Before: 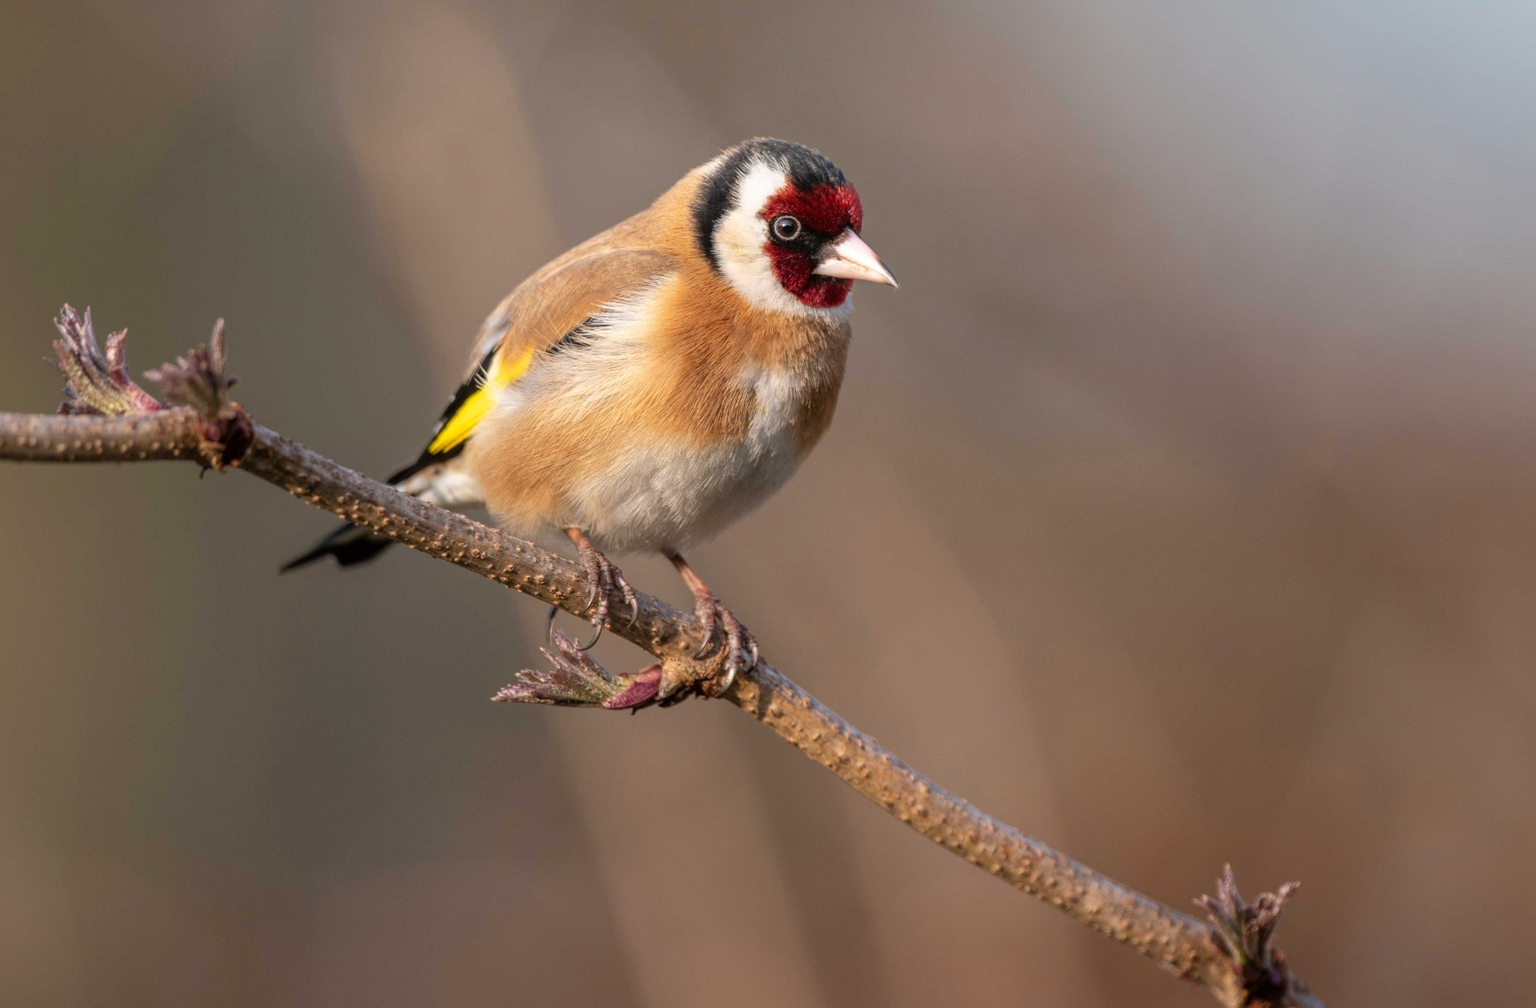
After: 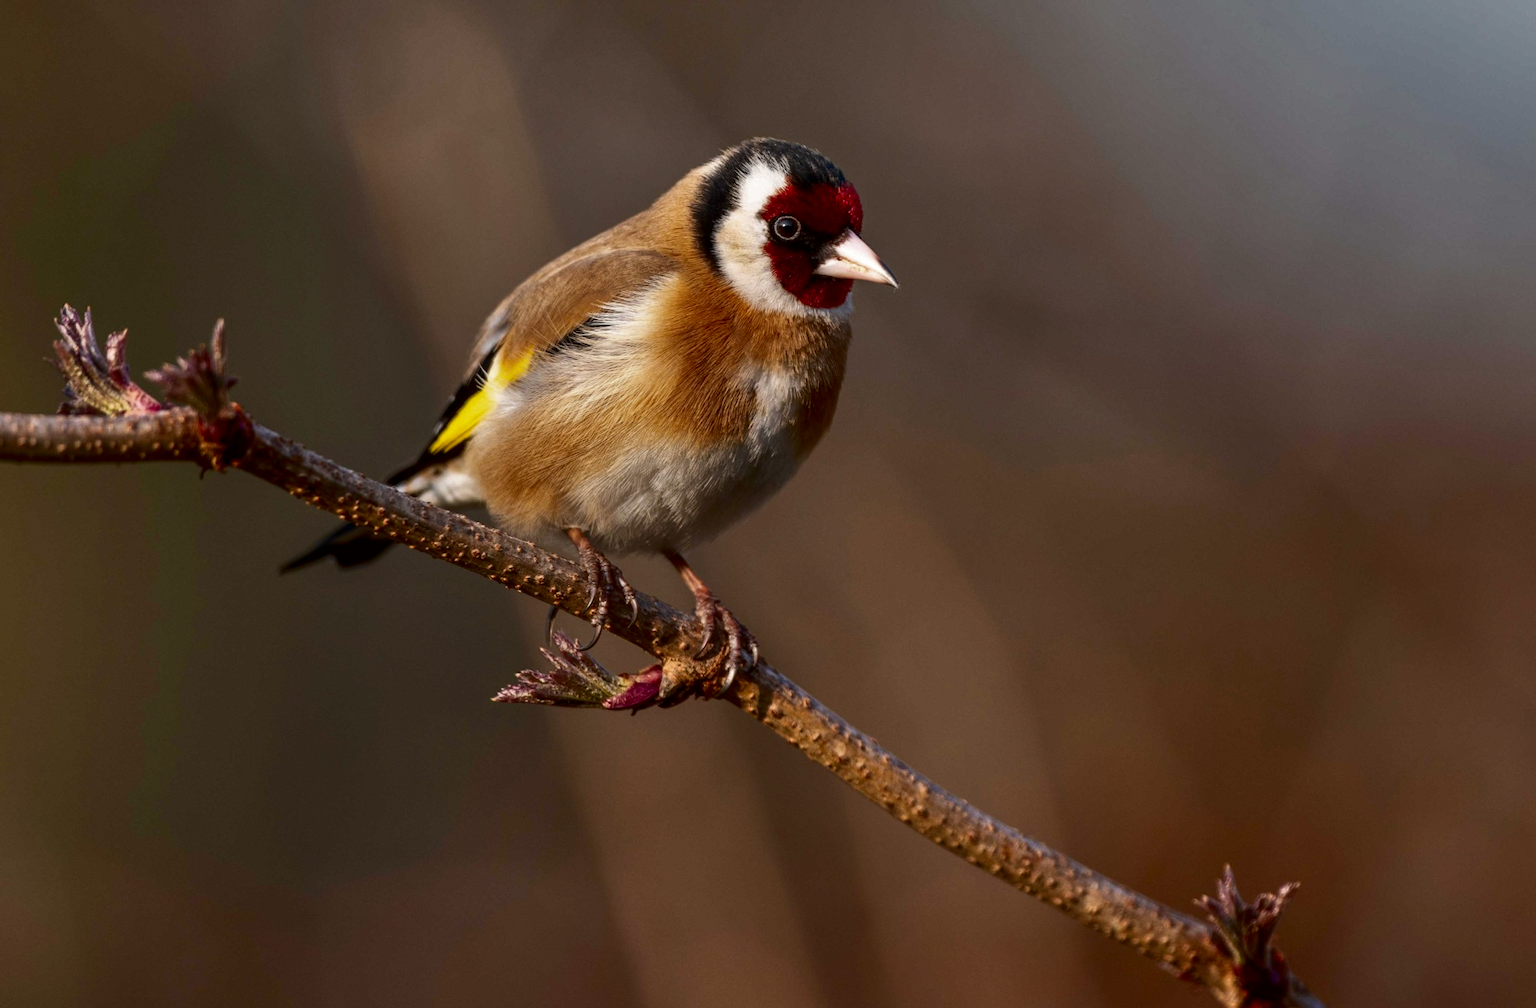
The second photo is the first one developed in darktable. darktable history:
contrast brightness saturation: brightness -0.536
shadows and highlights: soften with gaussian
